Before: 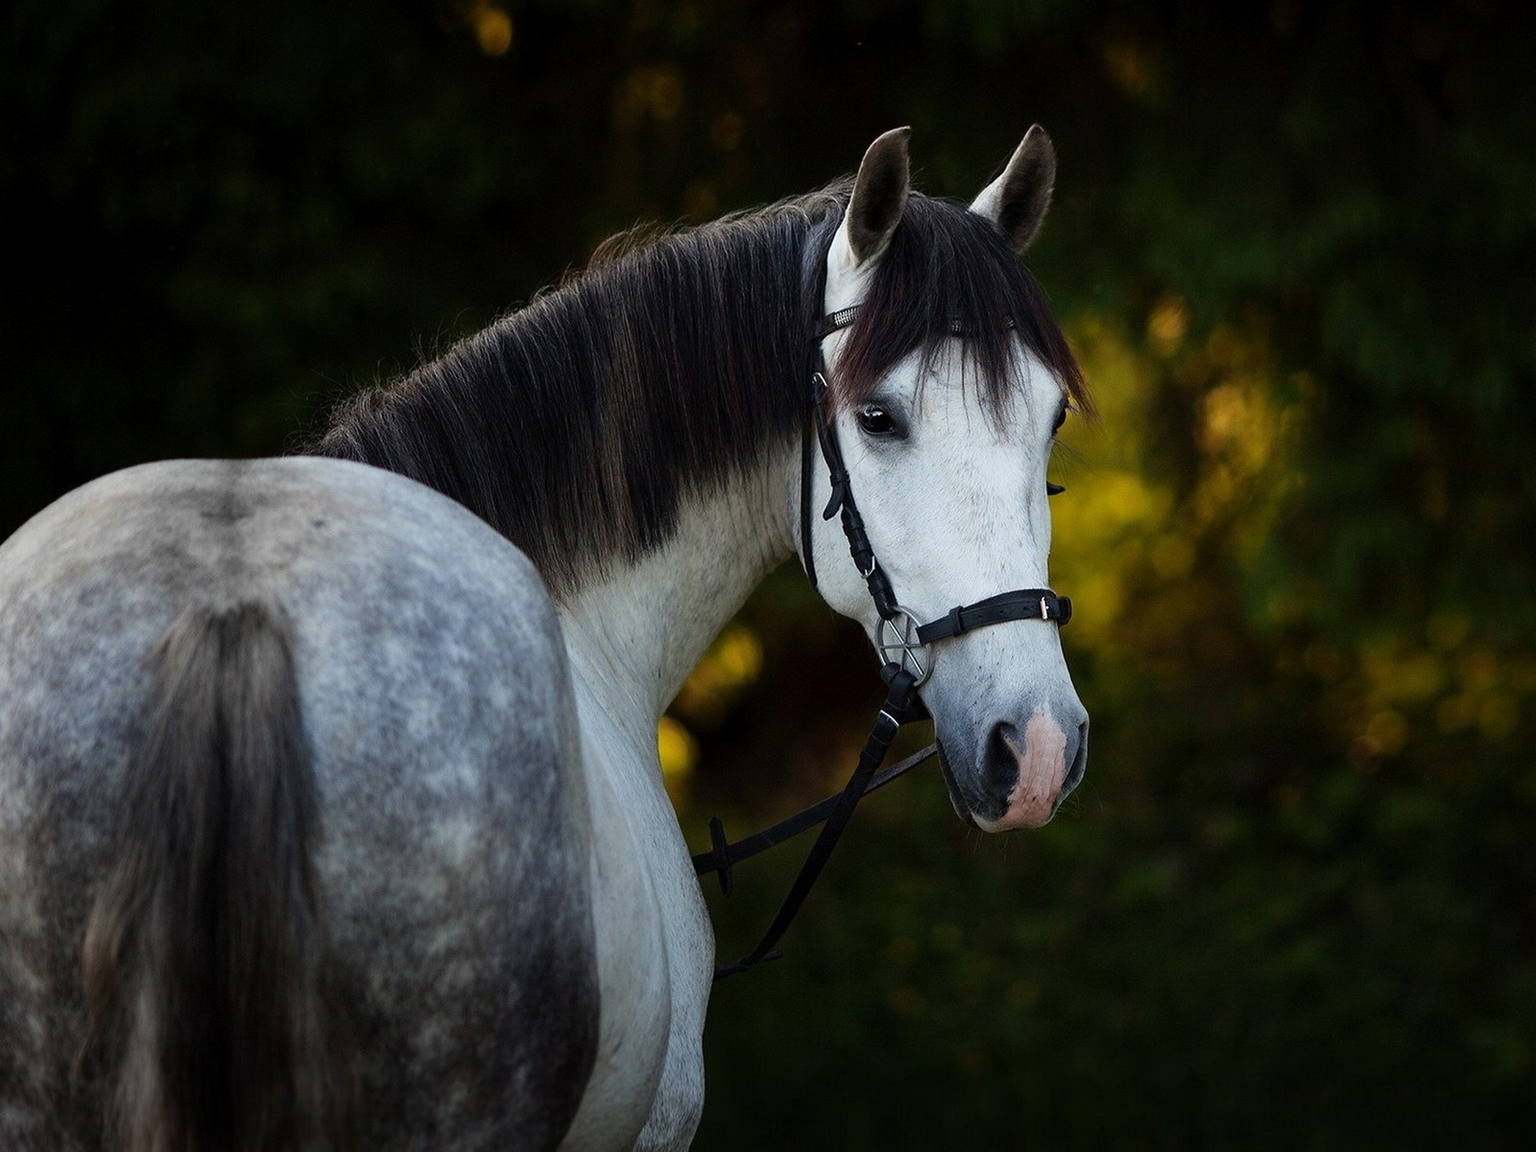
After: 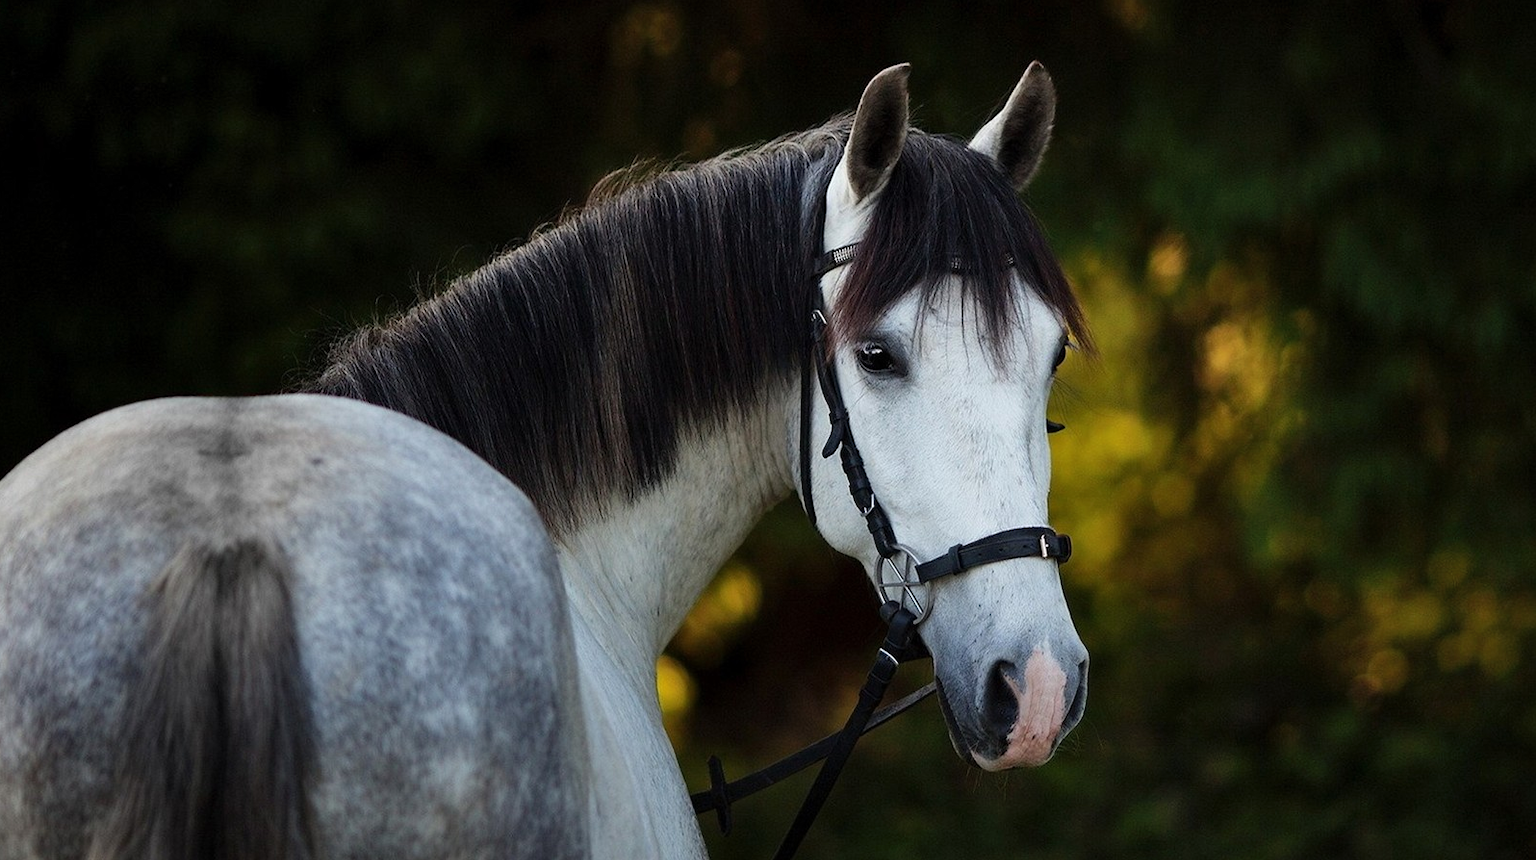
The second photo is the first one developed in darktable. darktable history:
shadows and highlights: radius 126.13, shadows 30.53, highlights -30.77, low approximation 0.01, soften with gaussian
crop: left 0.195%, top 5.519%, bottom 19.927%
